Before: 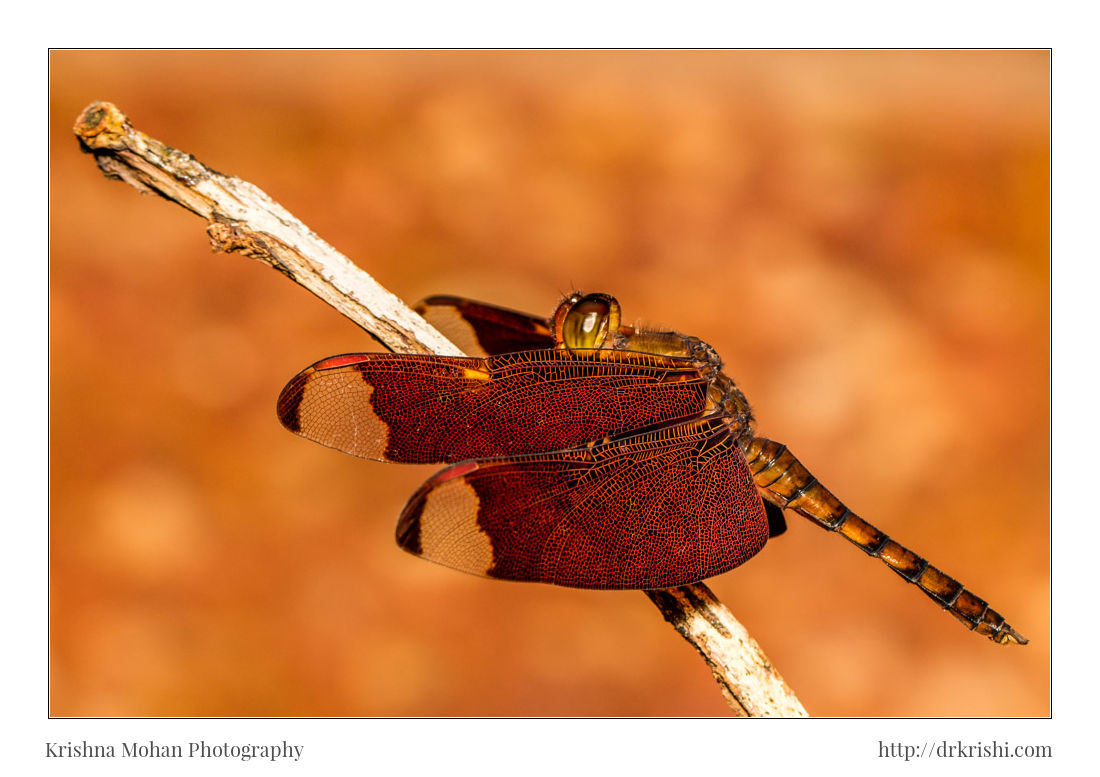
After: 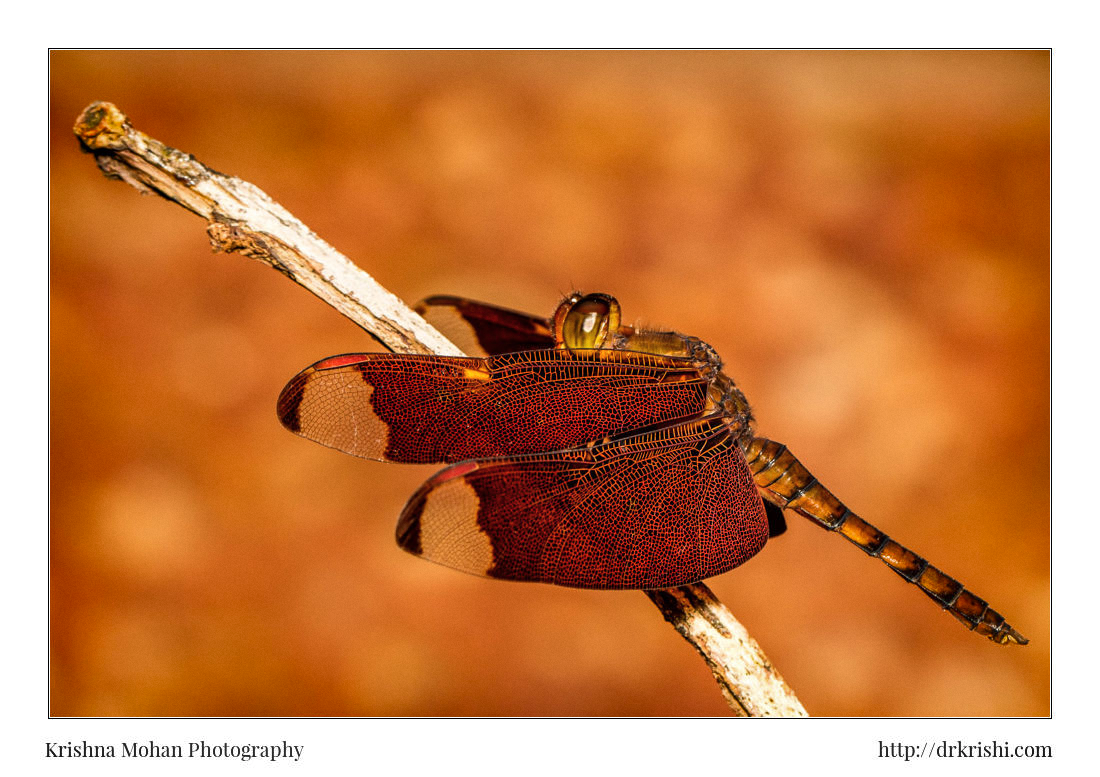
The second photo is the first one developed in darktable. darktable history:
grain: coarseness 0.09 ISO, strength 10%
color balance rgb: linear chroma grading › global chroma -0.67%, saturation formula JzAzBz (2021)
shadows and highlights: soften with gaussian
